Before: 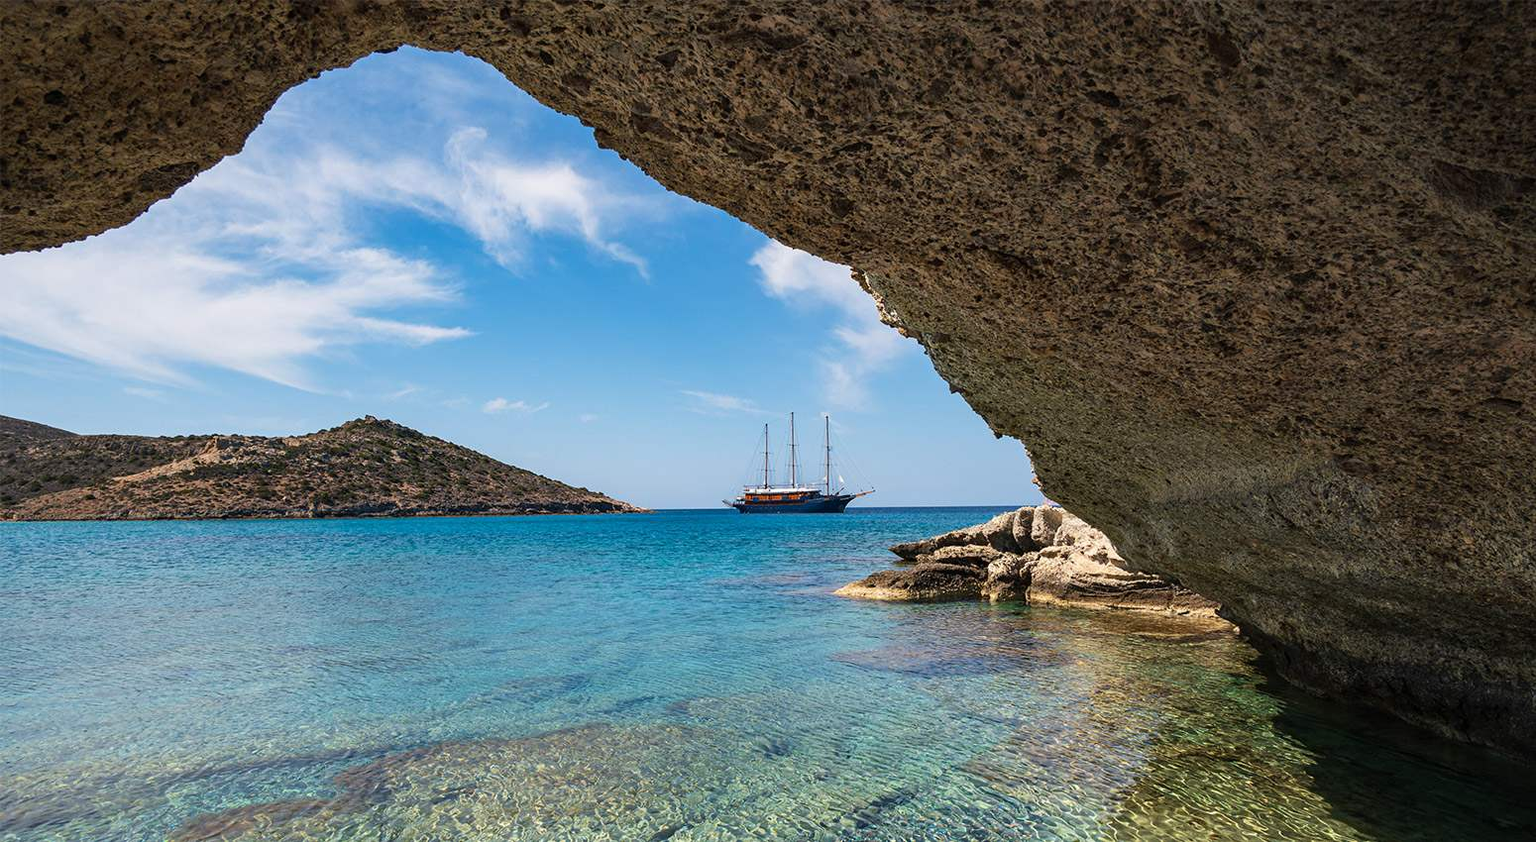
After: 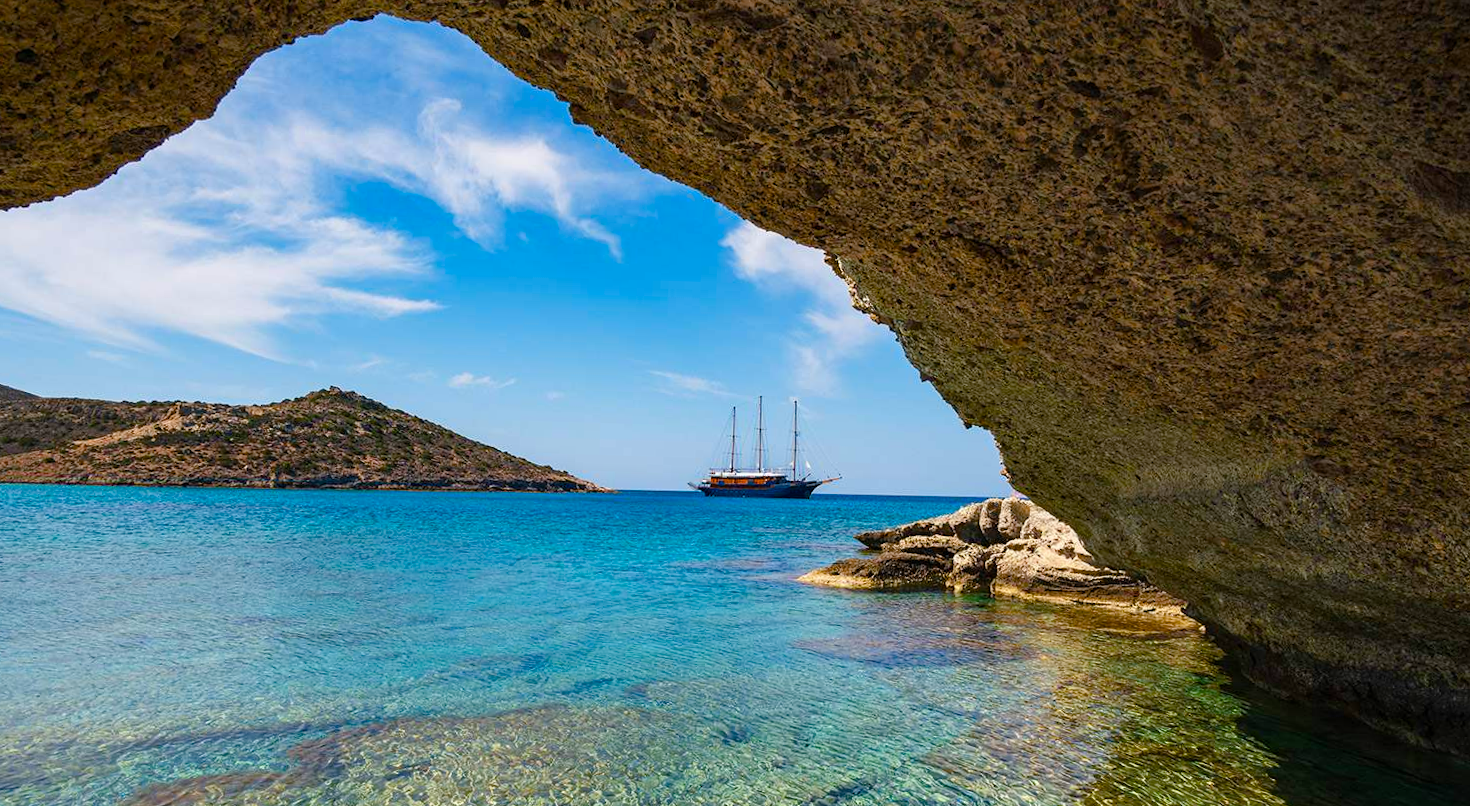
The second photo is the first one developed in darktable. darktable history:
color balance rgb: perceptual saturation grading › global saturation 35.035%, perceptual saturation grading › highlights -29.892%, perceptual saturation grading › shadows 35.652%, global vibrance 20%
crop and rotate: angle -1.72°
